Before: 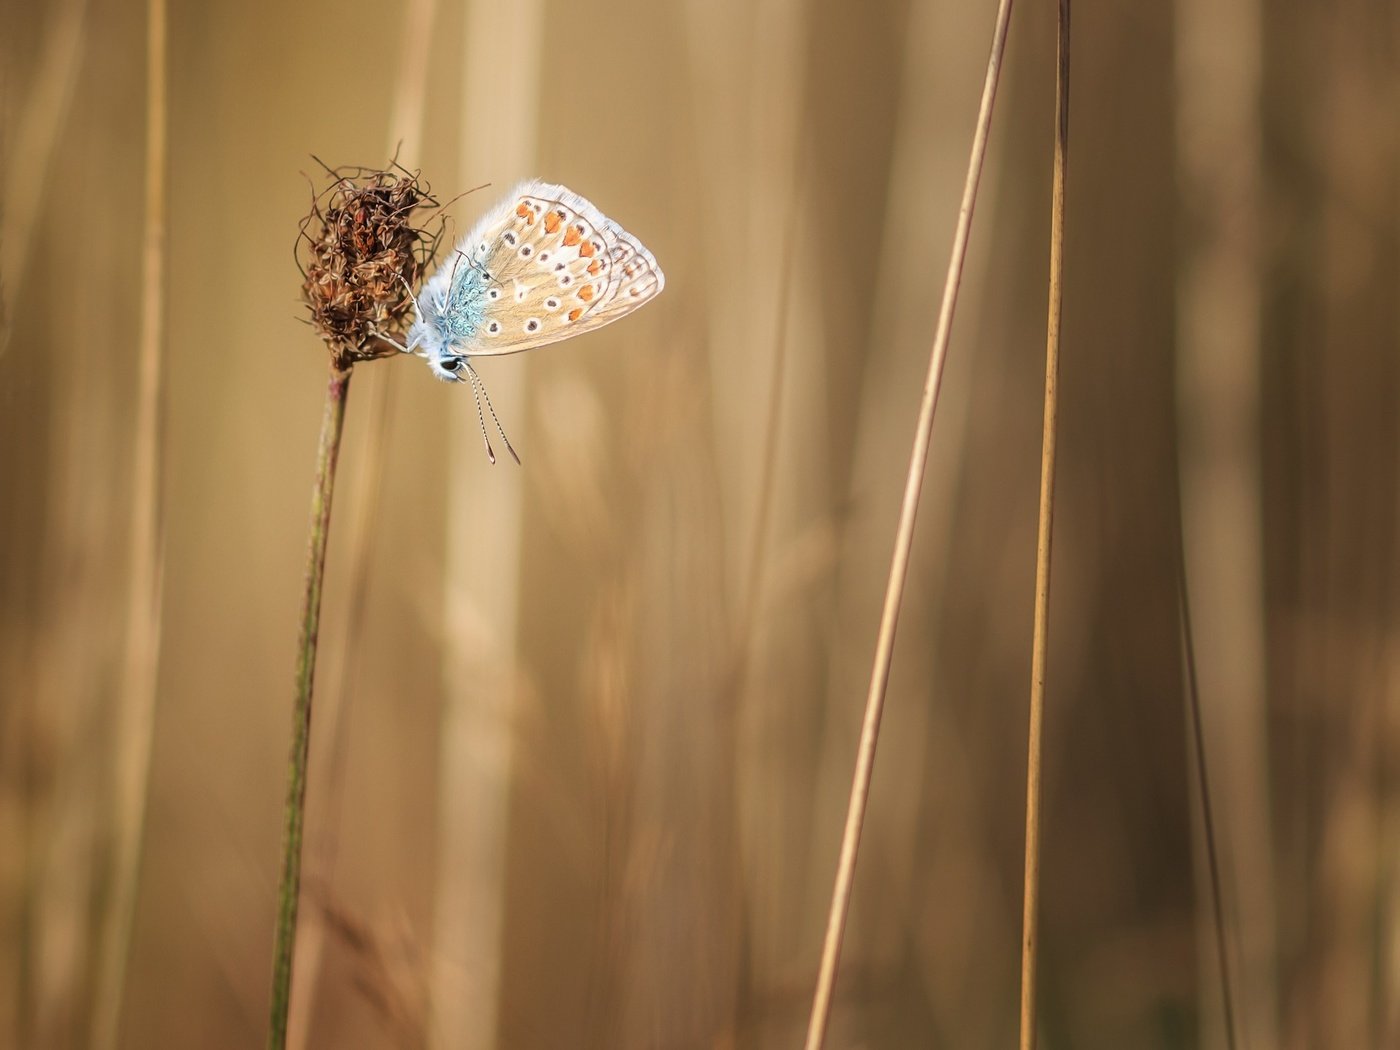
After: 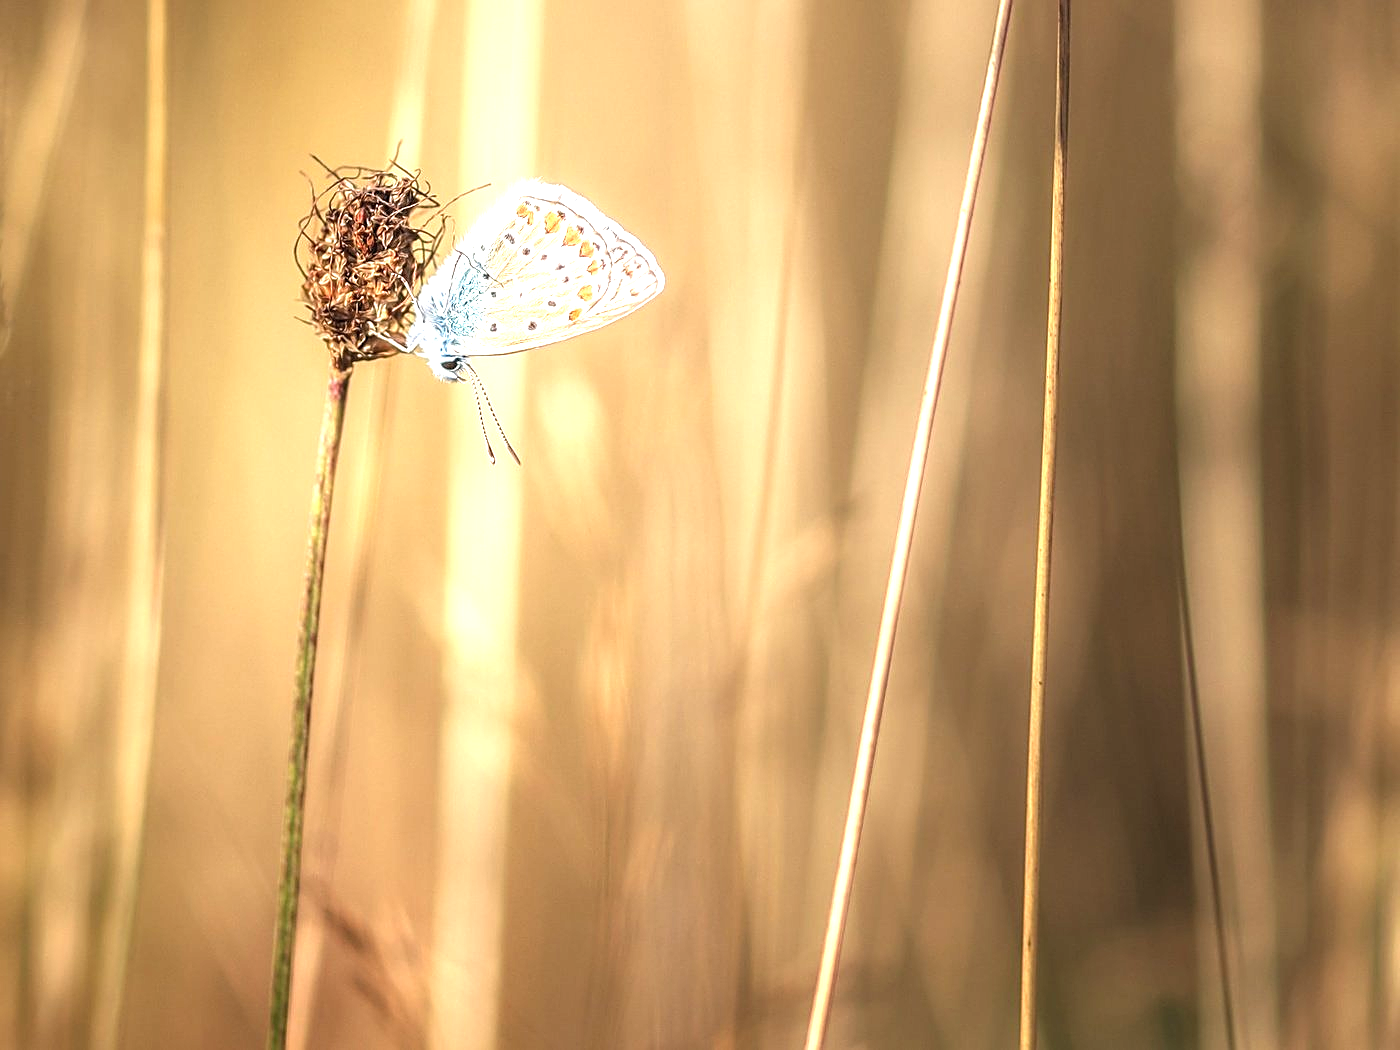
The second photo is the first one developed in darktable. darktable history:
sharpen: on, module defaults
exposure: exposure 0.76 EV, compensate highlight preservation false
tone equalizer: -8 EV -0.399 EV, -7 EV -0.412 EV, -6 EV -0.304 EV, -5 EV -0.238 EV, -3 EV 0.244 EV, -2 EV 0.305 EV, -1 EV 0.413 EV, +0 EV 0.402 EV
local contrast: on, module defaults
